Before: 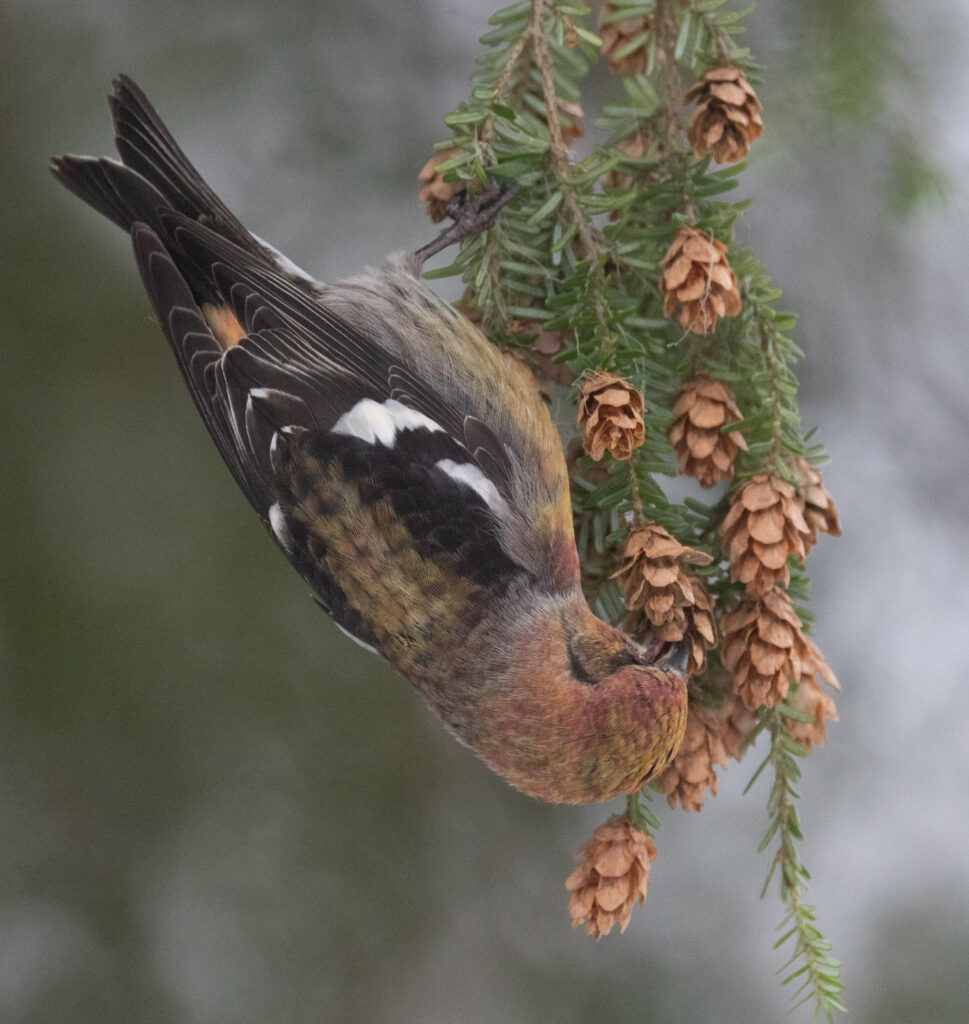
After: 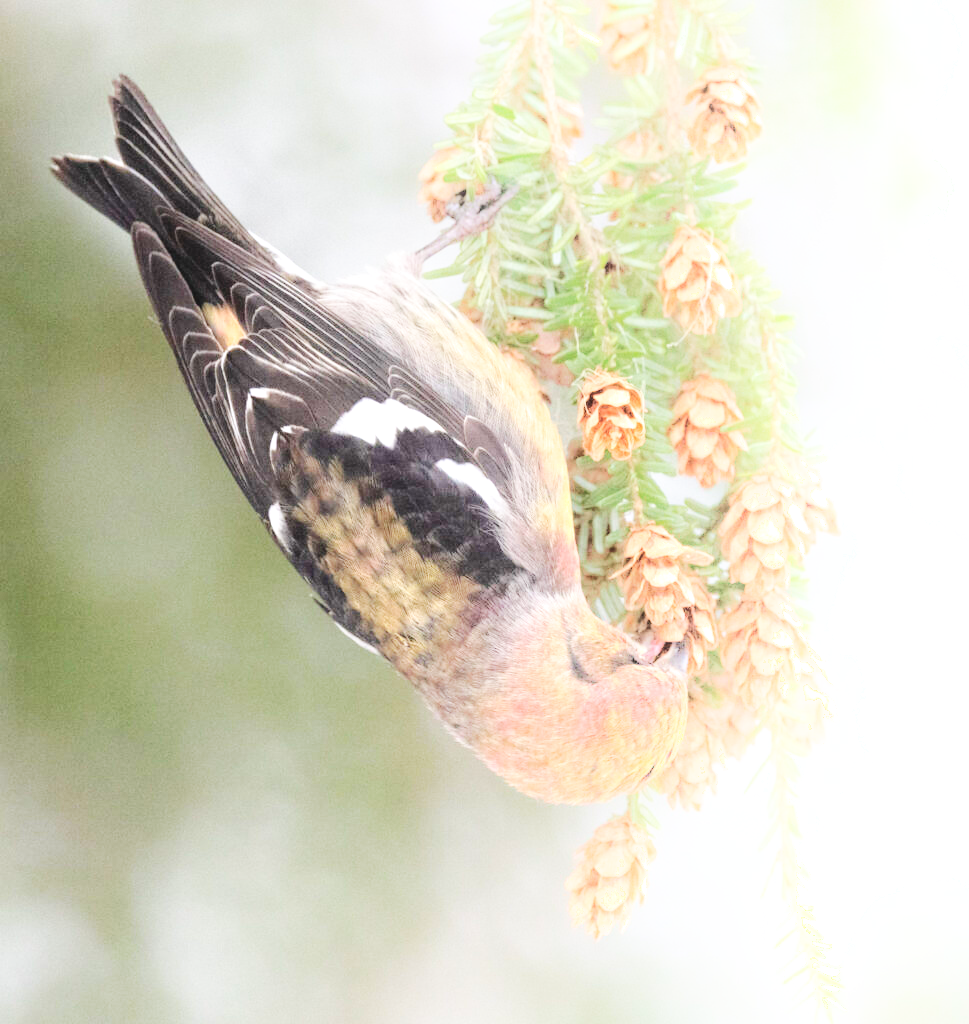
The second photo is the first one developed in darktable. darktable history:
base curve: curves: ch0 [(0, 0) (0.036, 0.025) (0.121, 0.166) (0.206, 0.329) (0.605, 0.79) (1, 1)], preserve colors none
shadows and highlights: shadows -54.3, highlights 86.09, soften with gaussian
exposure: black level correction 0, exposure 1.5 EV, compensate highlight preservation false
